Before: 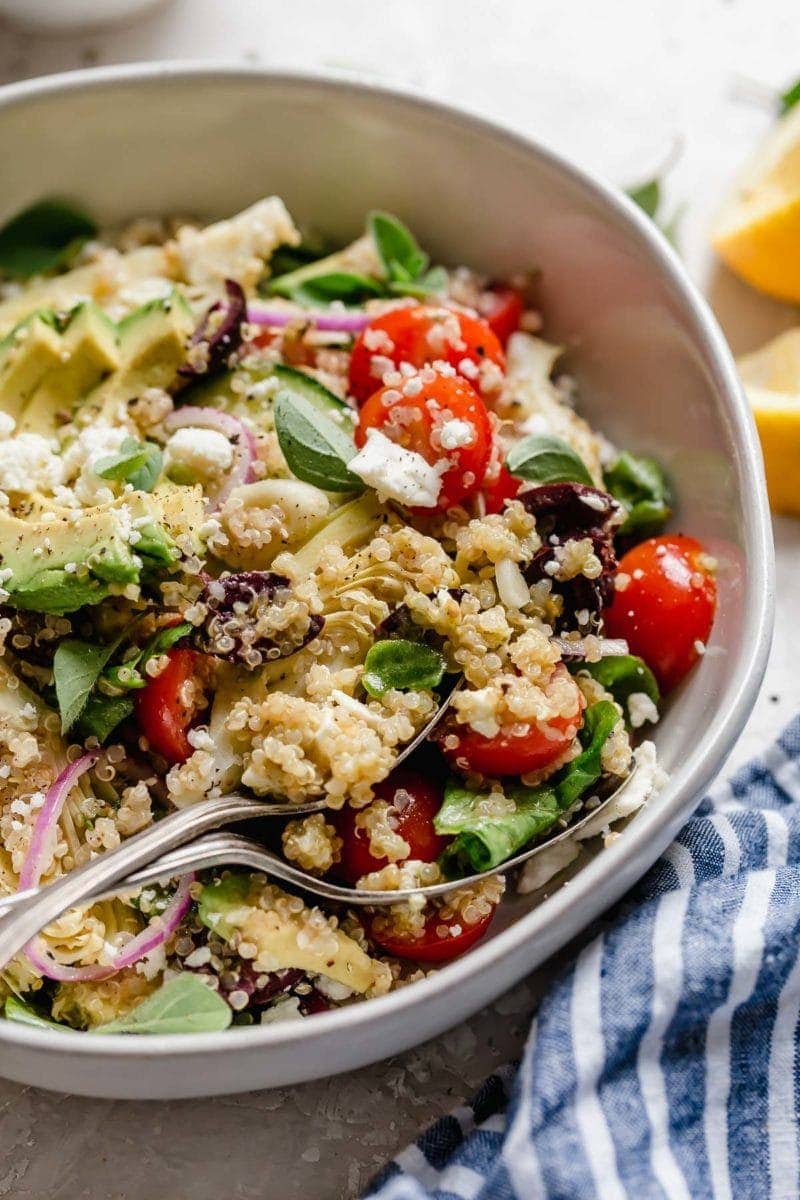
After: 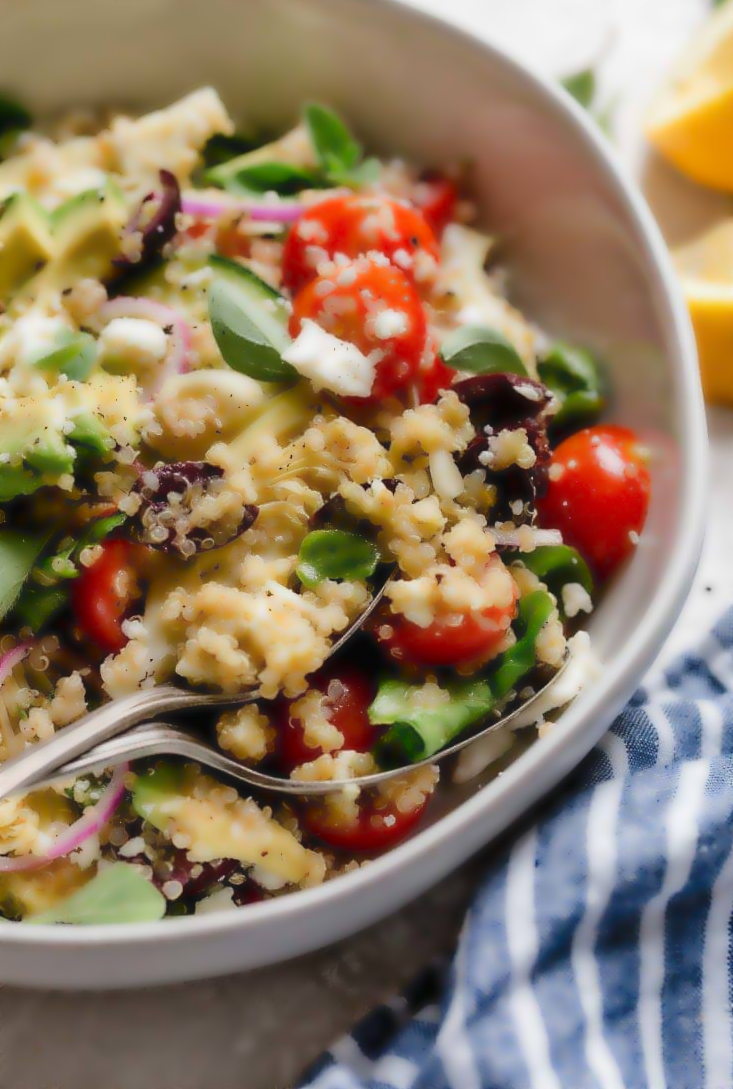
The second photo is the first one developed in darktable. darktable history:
crop and rotate: left 8.262%, top 9.226%
lowpass: radius 4, soften with bilateral filter, unbound 0
